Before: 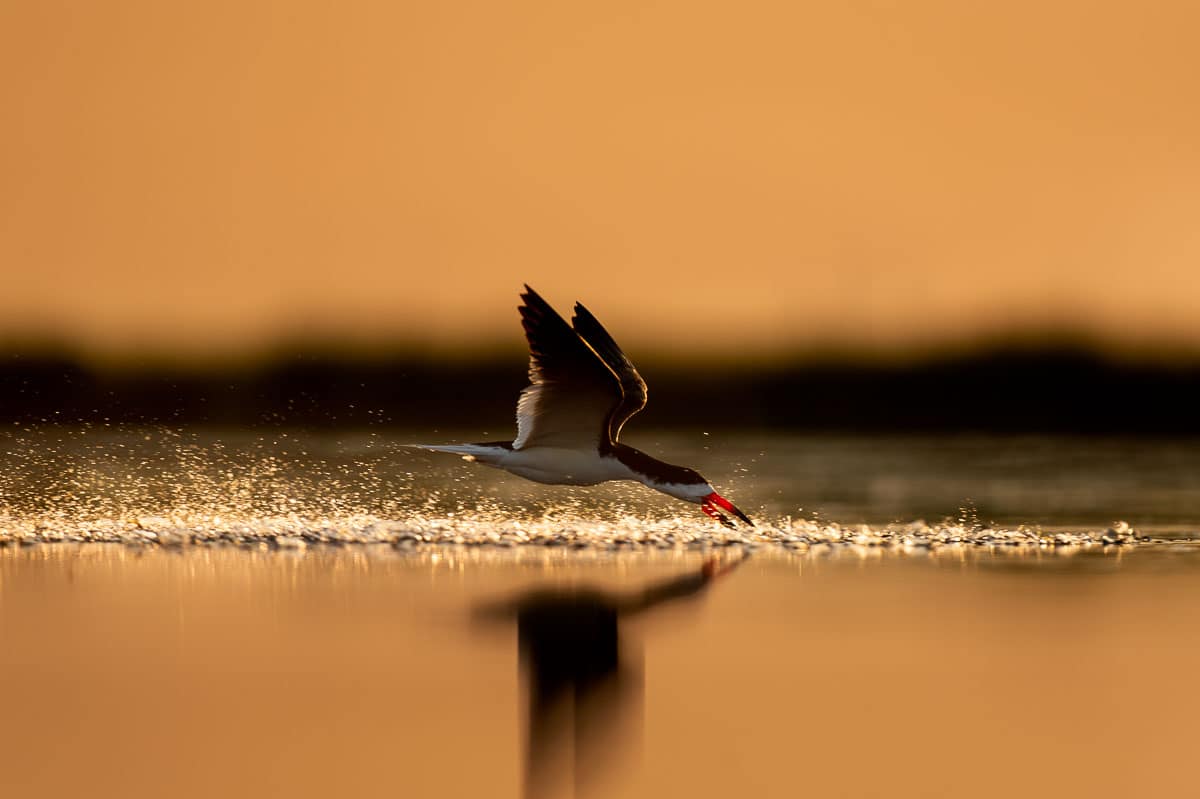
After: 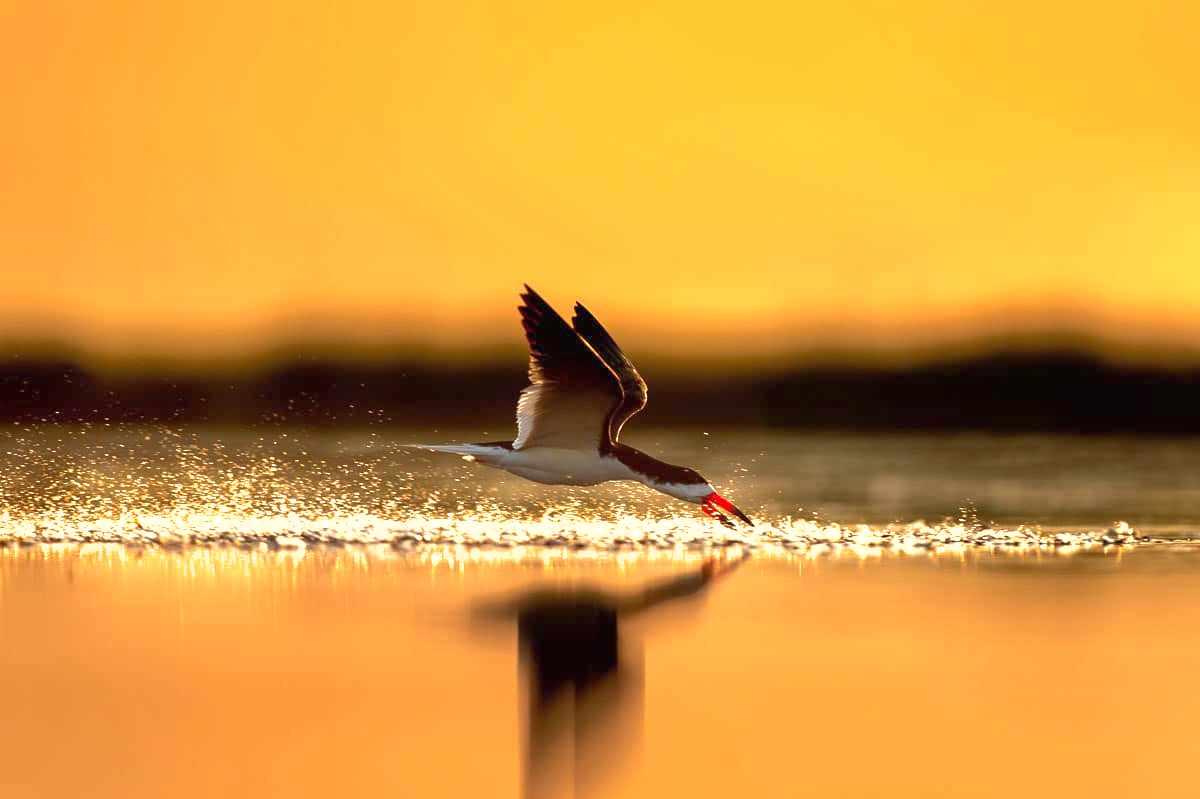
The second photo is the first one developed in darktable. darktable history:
exposure: black level correction 0, exposure 1.1 EV, compensate exposure bias true, compensate highlight preservation false
shadows and highlights: on, module defaults
